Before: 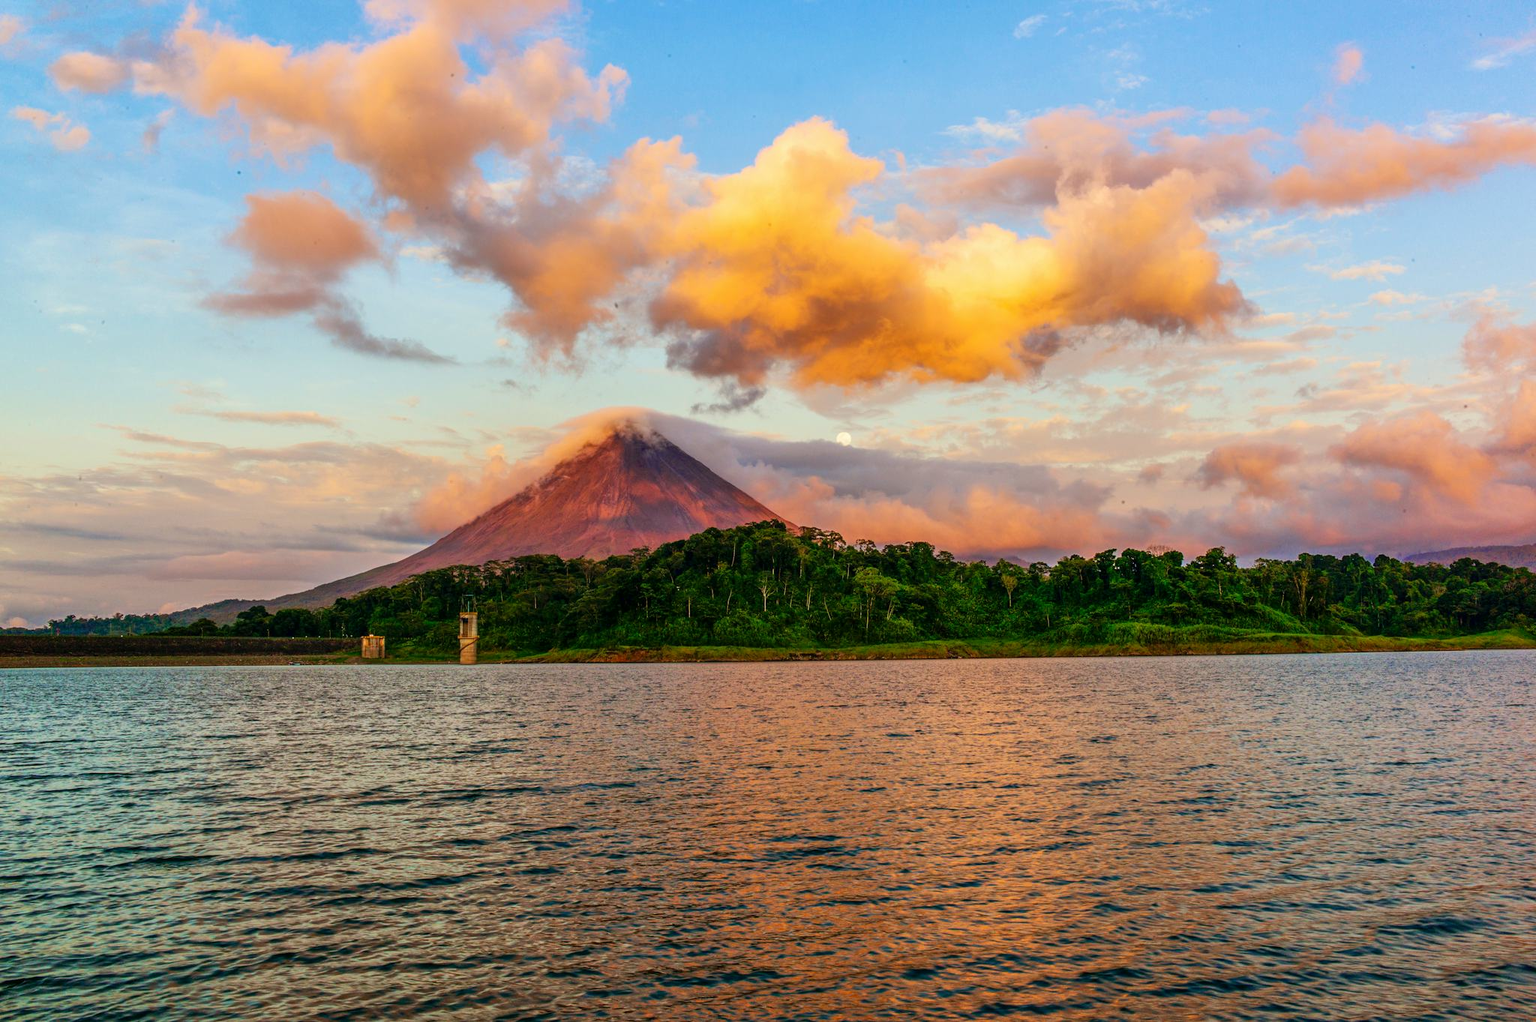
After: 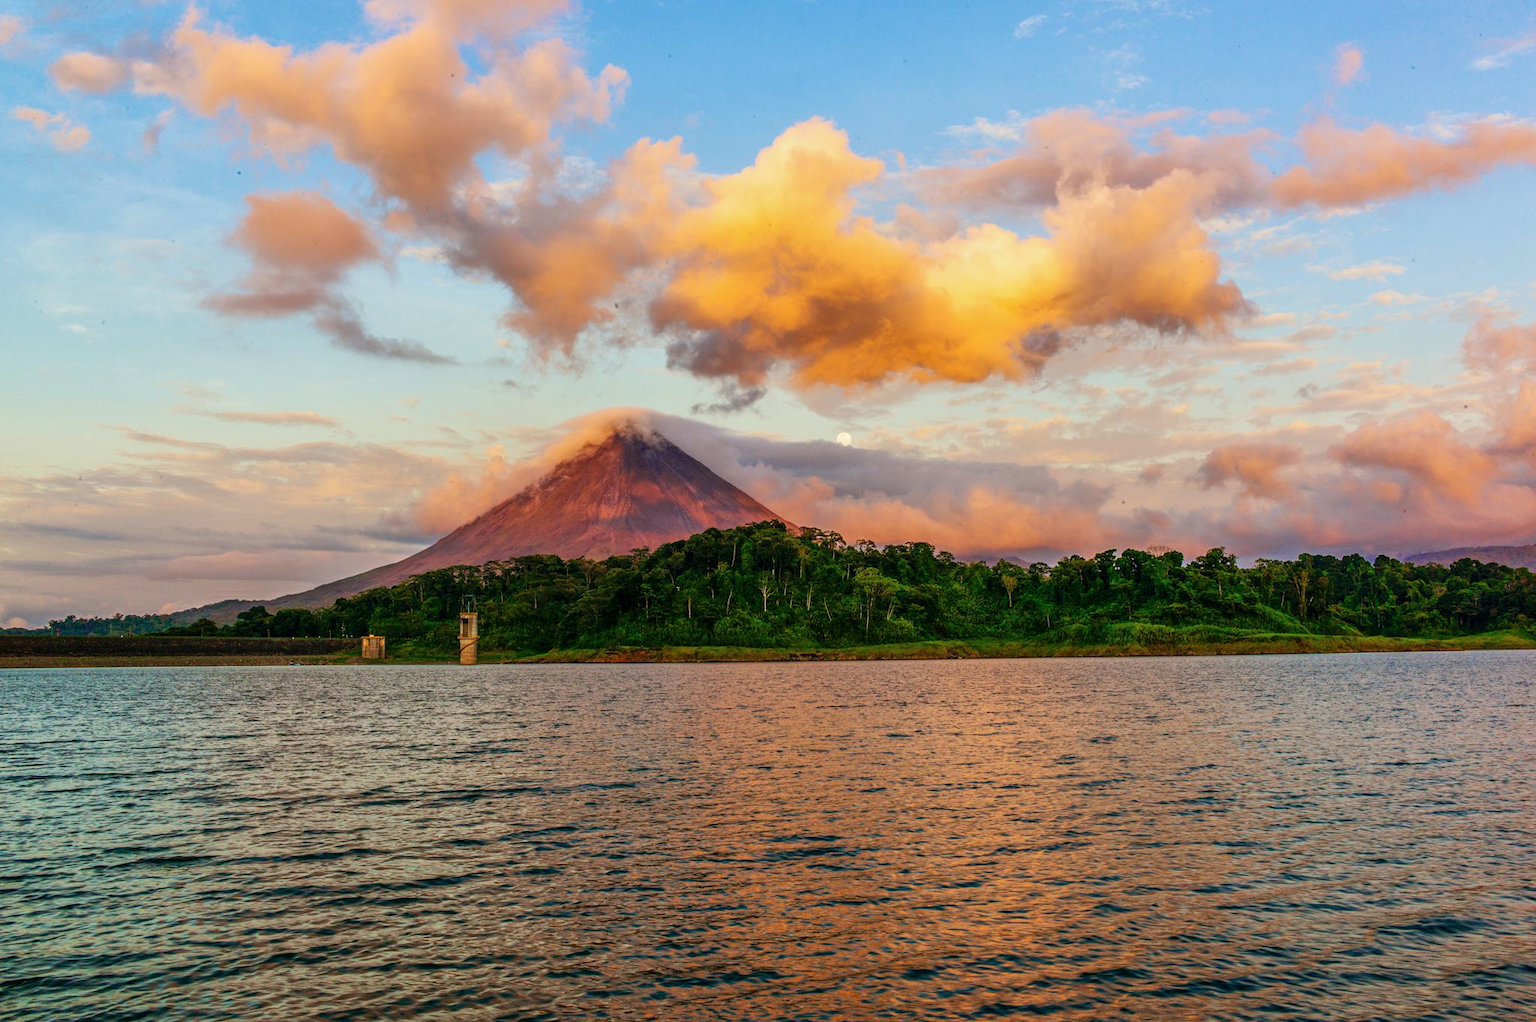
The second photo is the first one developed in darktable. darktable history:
contrast brightness saturation: saturation -0.056
tone equalizer: -7 EV 0.194 EV, -6 EV 0.121 EV, -5 EV 0.078 EV, -4 EV 0.032 EV, -2 EV -0.019 EV, -1 EV -0.054 EV, +0 EV -0.063 EV
